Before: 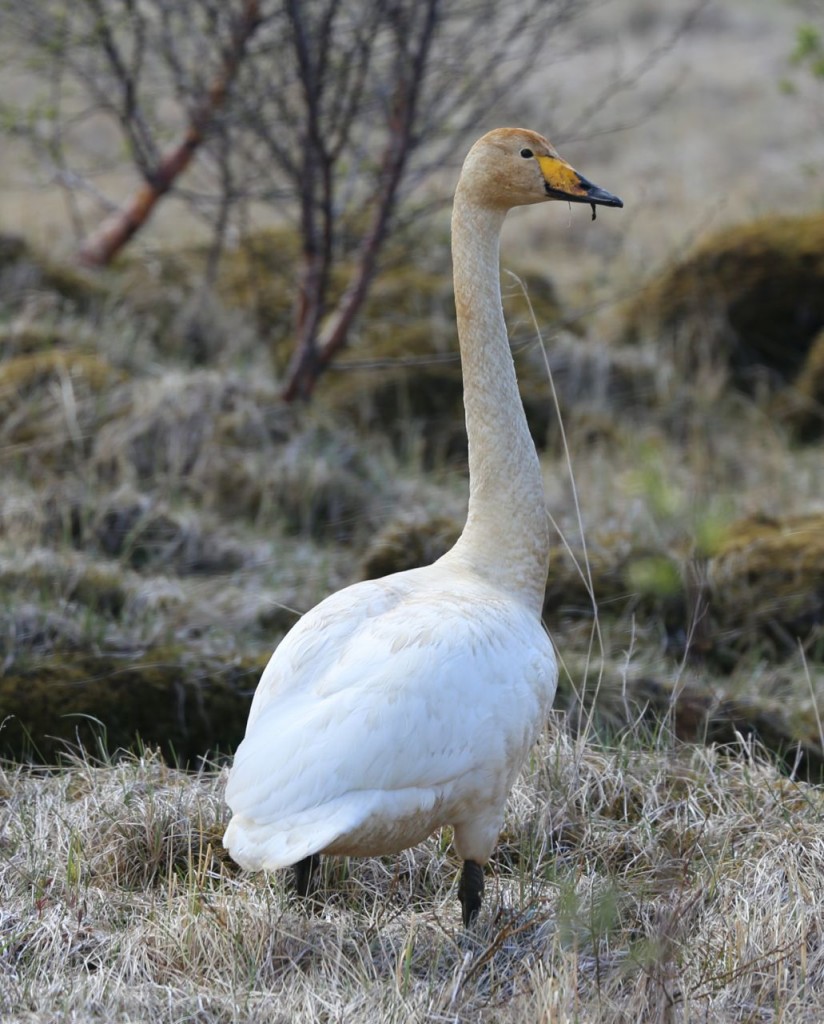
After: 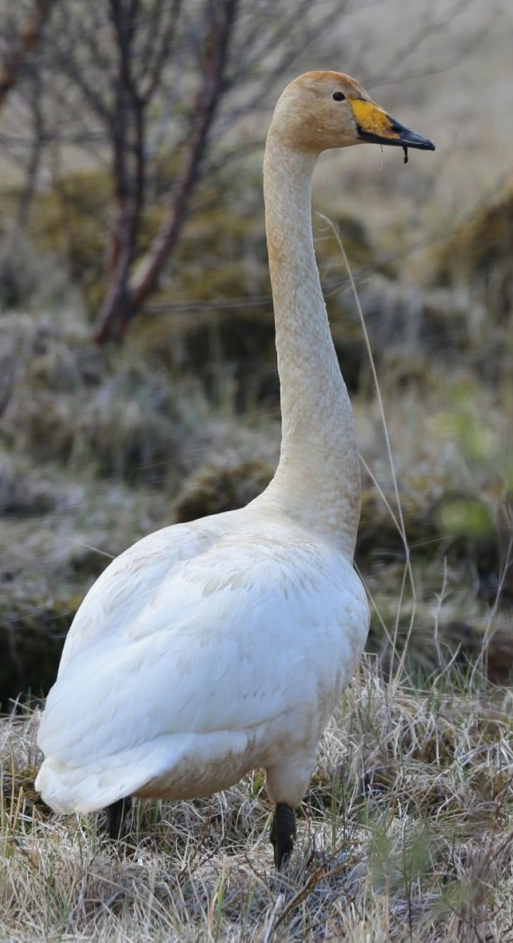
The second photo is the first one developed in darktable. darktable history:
crop and rotate: left 22.918%, top 5.629%, right 14.711%, bottom 2.247%
shadows and highlights: shadows -20, white point adjustment -2, highlights -35
exposure: compensate highlight preservation false
